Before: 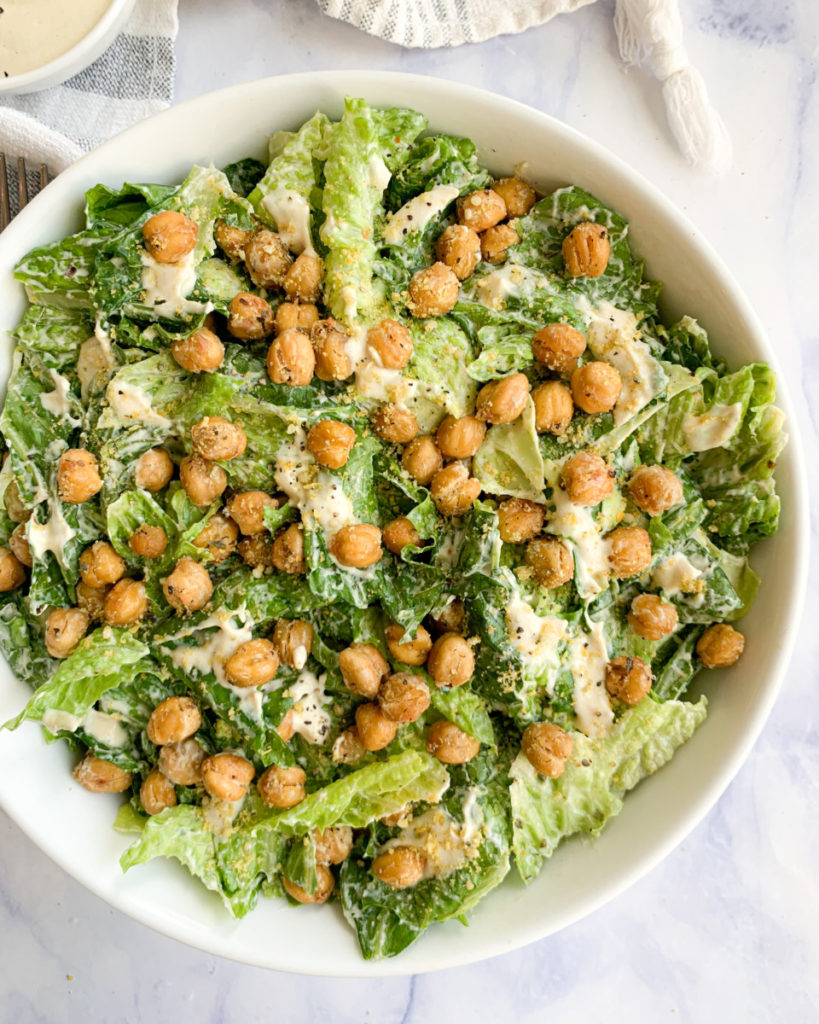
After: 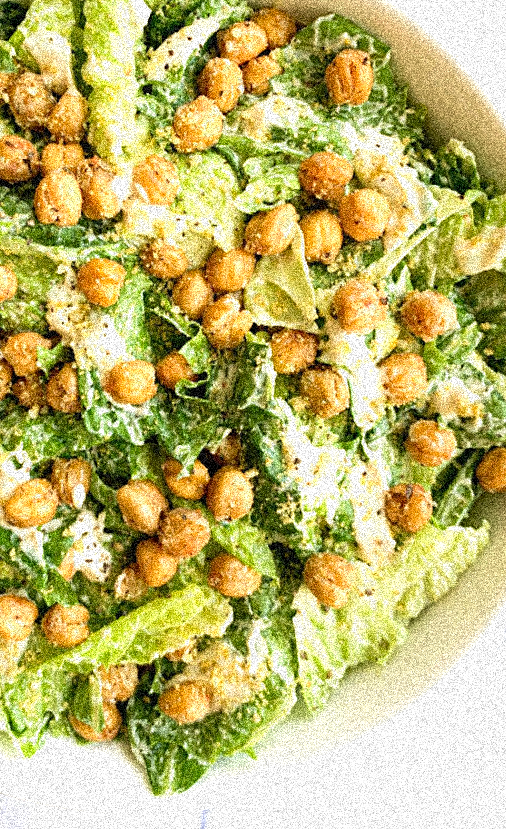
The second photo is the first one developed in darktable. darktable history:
velvia: on, module defaults
crop and rotate: left 28.256%, top 17.734%, right 12.656%, bottom 3.573%
rotate and perspective: rotation -2.22°, lens shift (horizontal) -0.022, automatic cropping off
grain: coarseness 3.75 ISO, strength 100%, mid-tones bias 0%
sharpen: amount 0.2
levels: levels [0, 0.43, 0.859]
